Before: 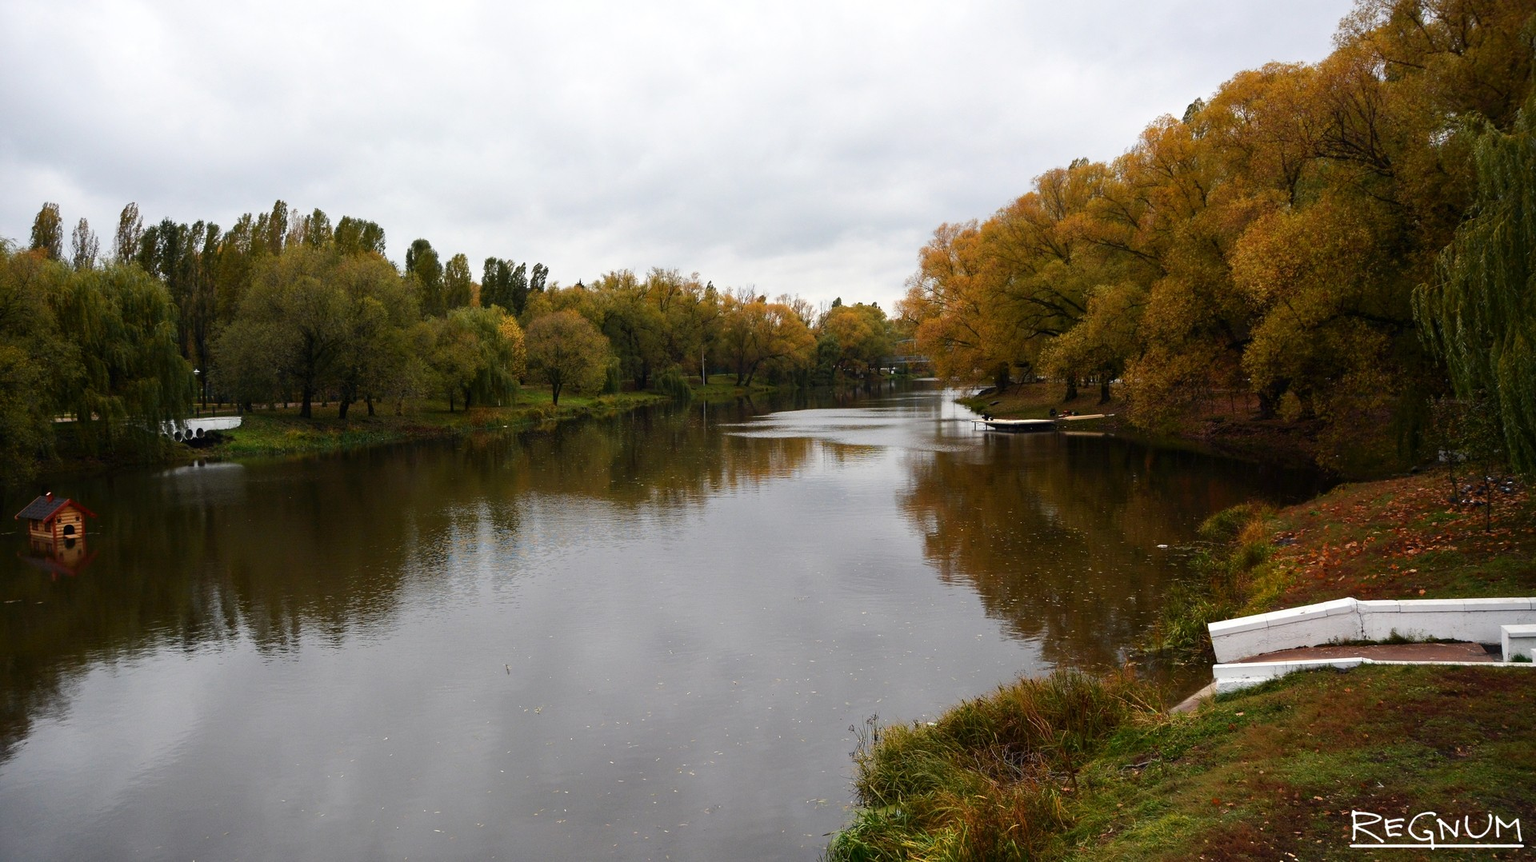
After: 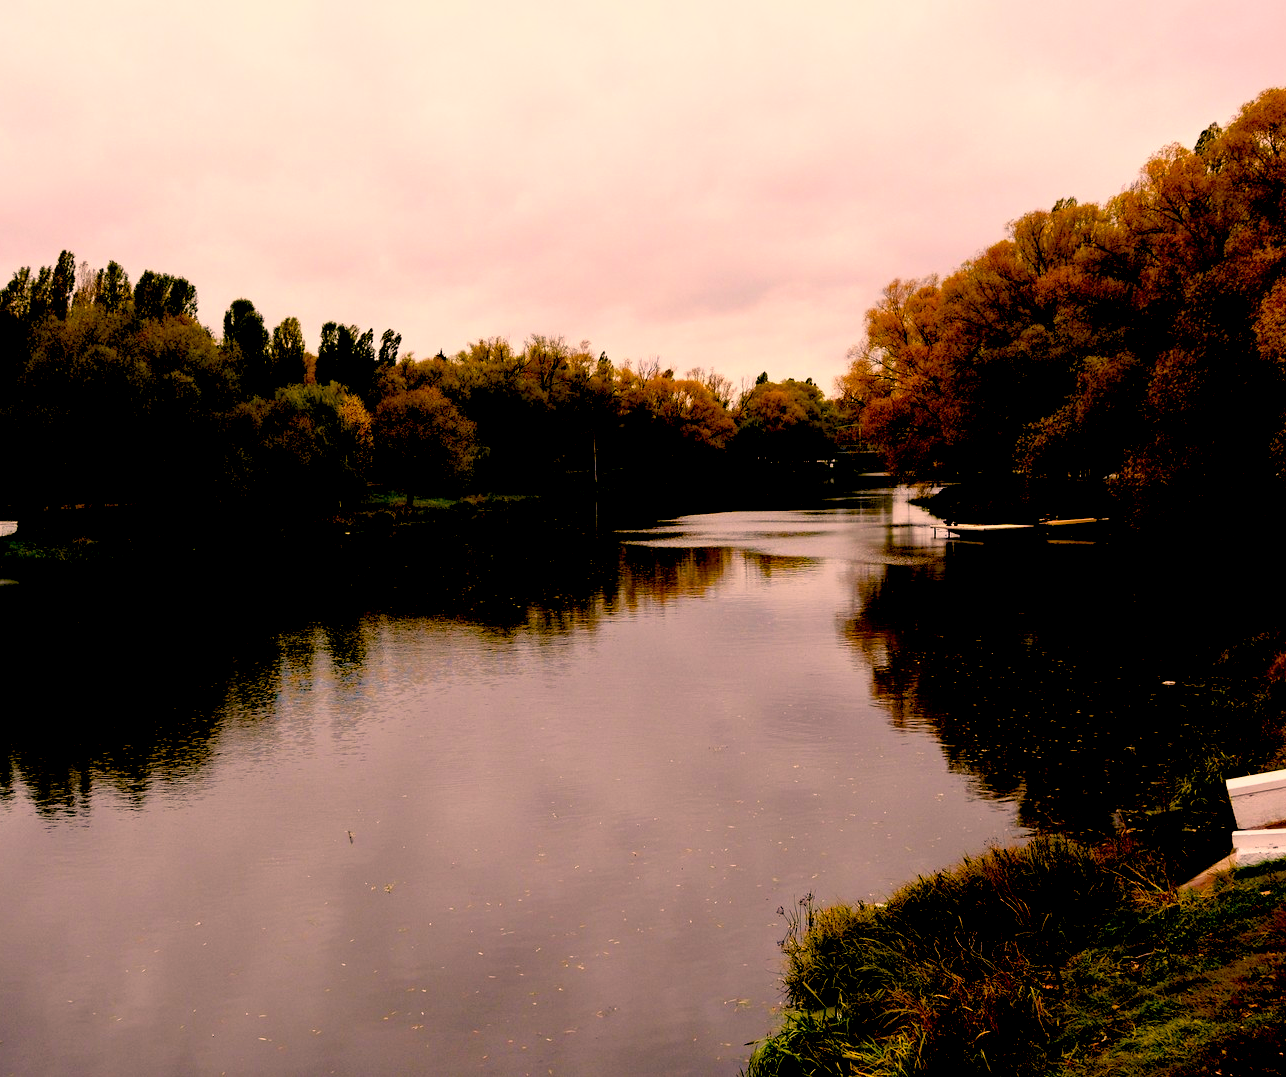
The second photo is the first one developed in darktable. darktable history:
color correction: highlights a* 22.67, highlights b* 21.59
crop and rotate: left 14.829%, right 18.148%
exposure: black level correction 0.057, compensate highlight preservation false
color balance rgb: power › chroma 0.23%, power › hue 62.67°, global offset › luminance -0.364%, perceptual saturation grading › global saturation 44.676%, perceptual saturation grading › highlights -50.331%, perceptual saturation grading › shadows 30.746%, global vibrance 25.027%
